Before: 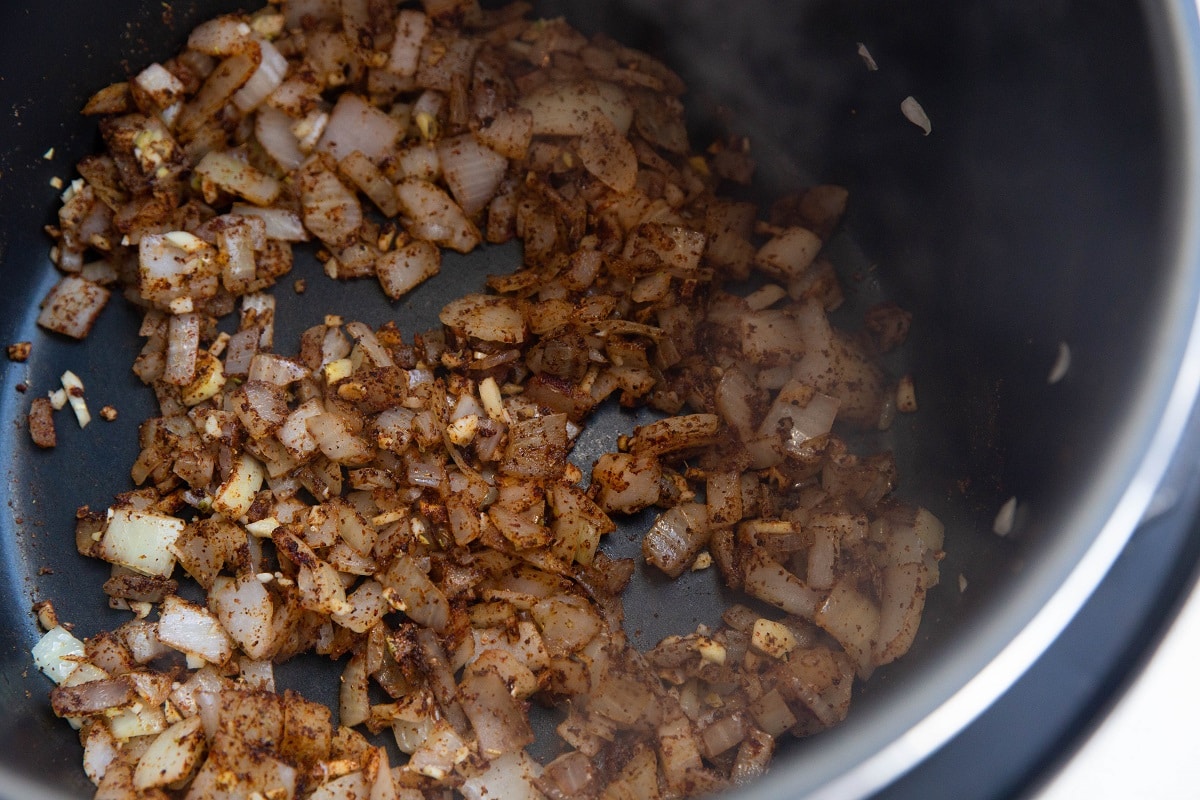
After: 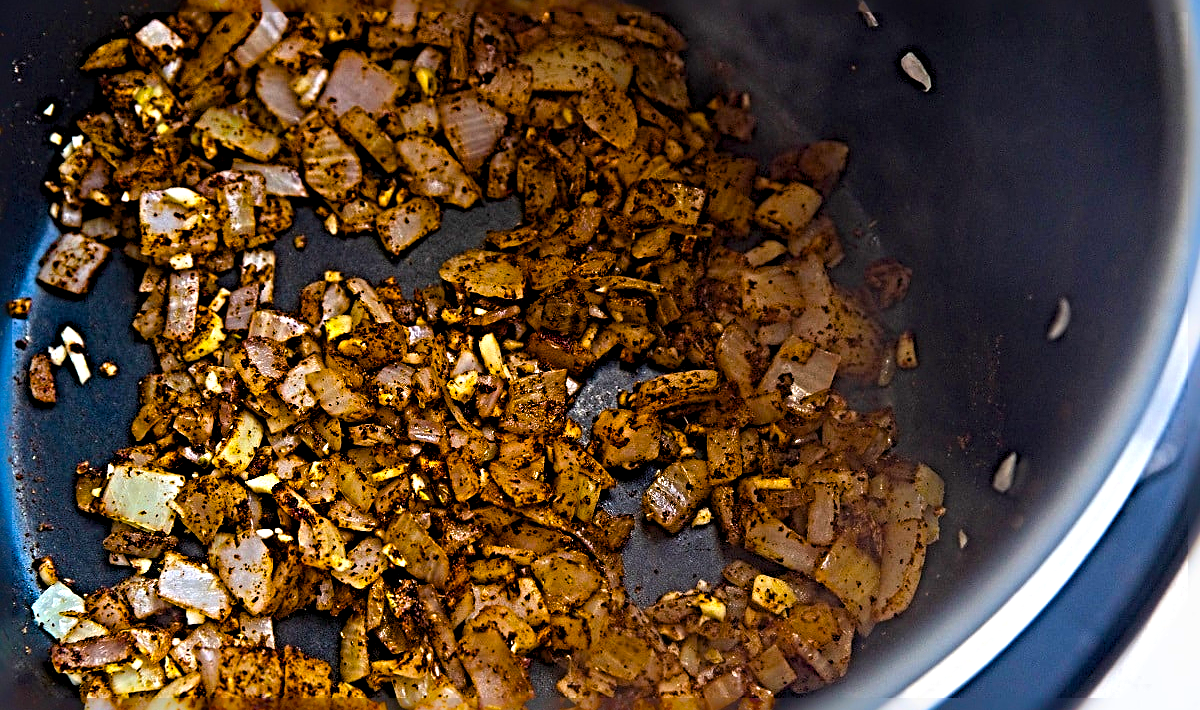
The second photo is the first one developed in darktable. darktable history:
sharpen: radius 6.29, amount 1.79, threshold 0.067
color balance rgb: linear chroma grading › mid-tones 7.772%, perceptual saturation grading › global saturation 99.823%, global vibrance 15.145%
crop and rotate: top 5.583%, bottom 5.607%
